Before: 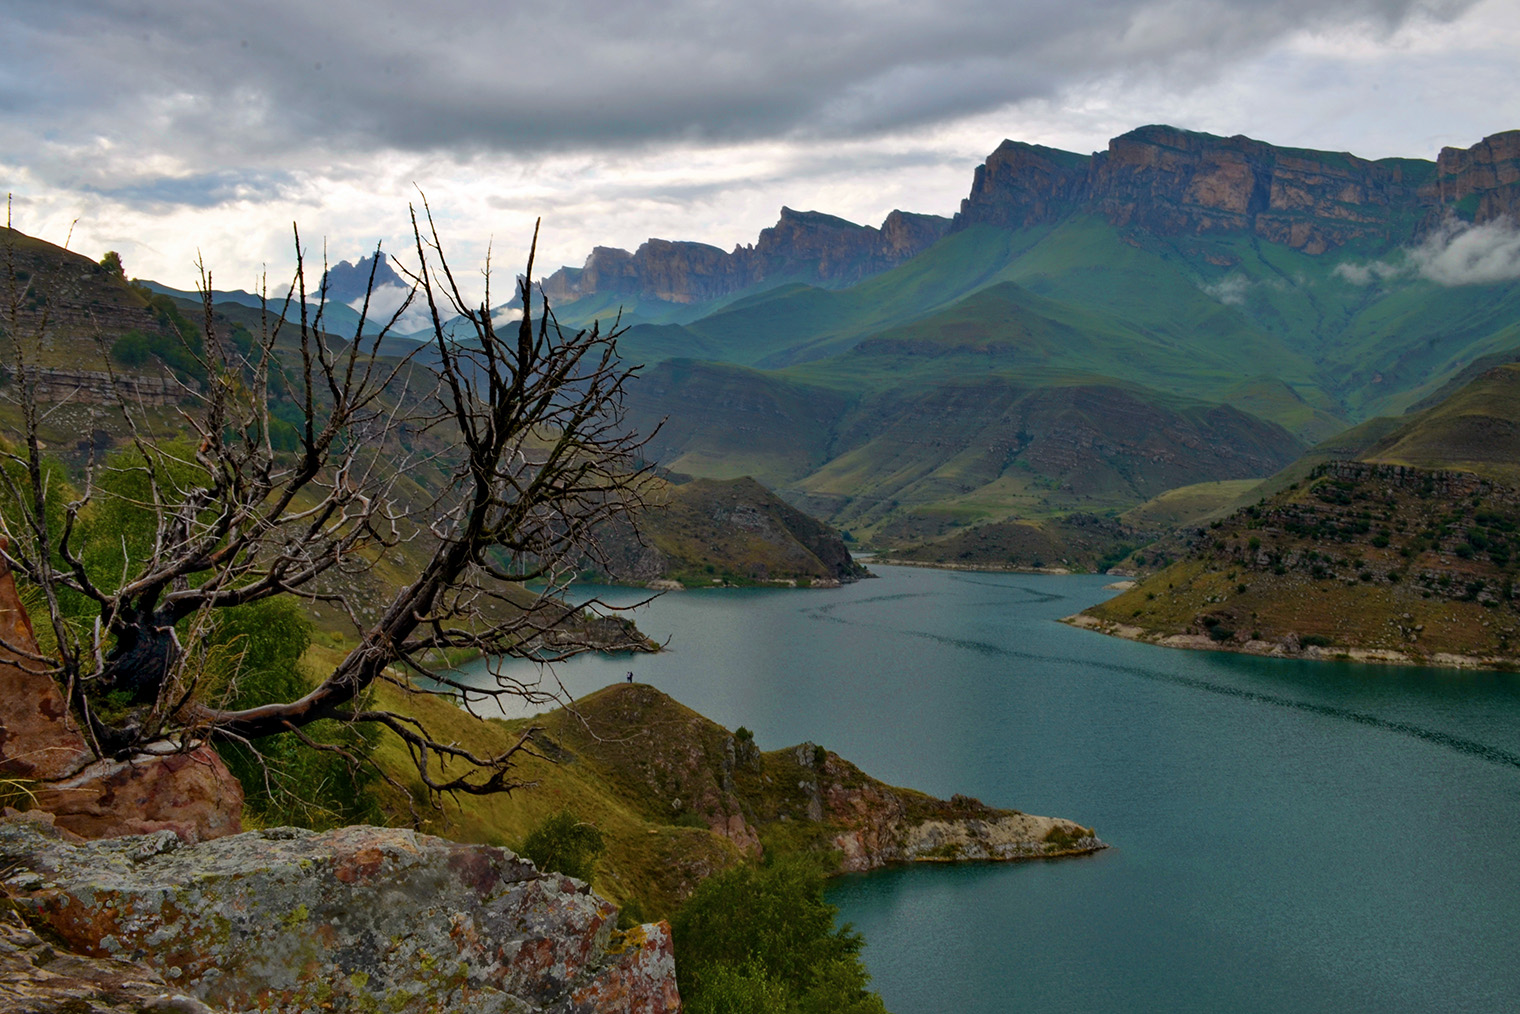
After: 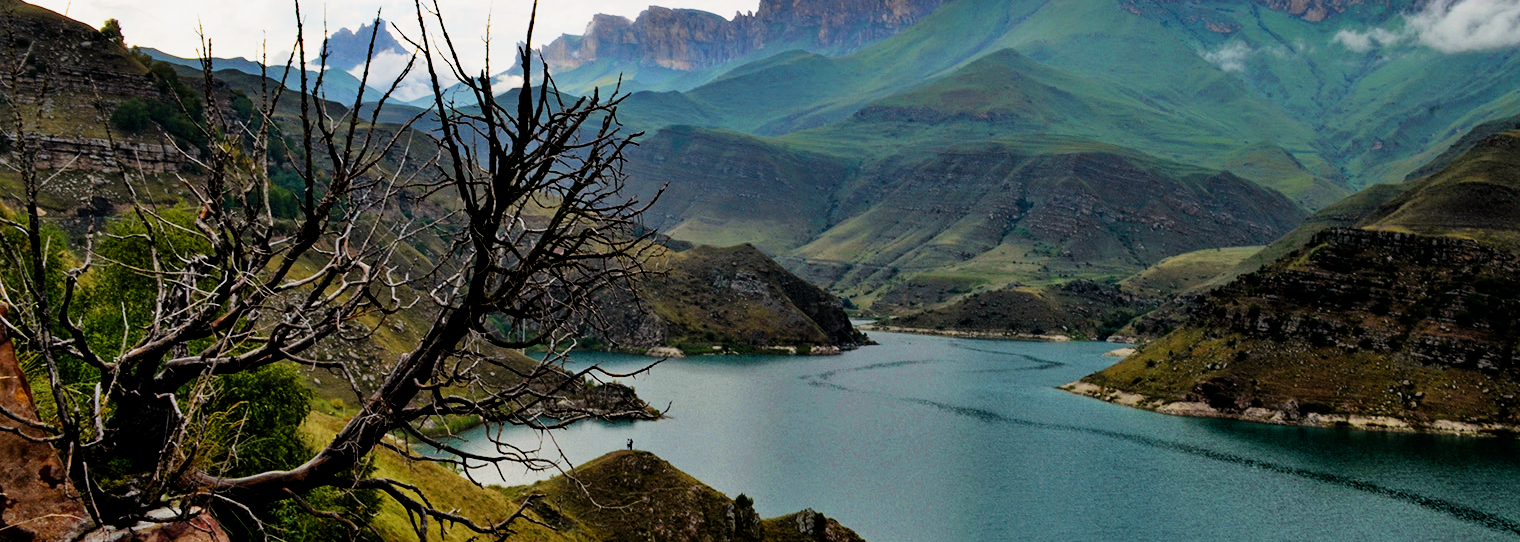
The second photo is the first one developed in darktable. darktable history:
crop and rotate: top 23.043%, bottom 23.437%
tone curve: curves: ch0 [(0, 0) (0.004, 0.002) (0.02, 0.013) (0.218, 0.218) (0.664, 0.718) (0.832, 0.873) (1, 1)], preserve colors none
exposure: black level correction 0, exposure 0.5 EV, compensate highlight preservation false
filmic rgb: black relative exposure -5 EV, hardness 2.88, contrast 1.3, highlights saturation mix -30%
